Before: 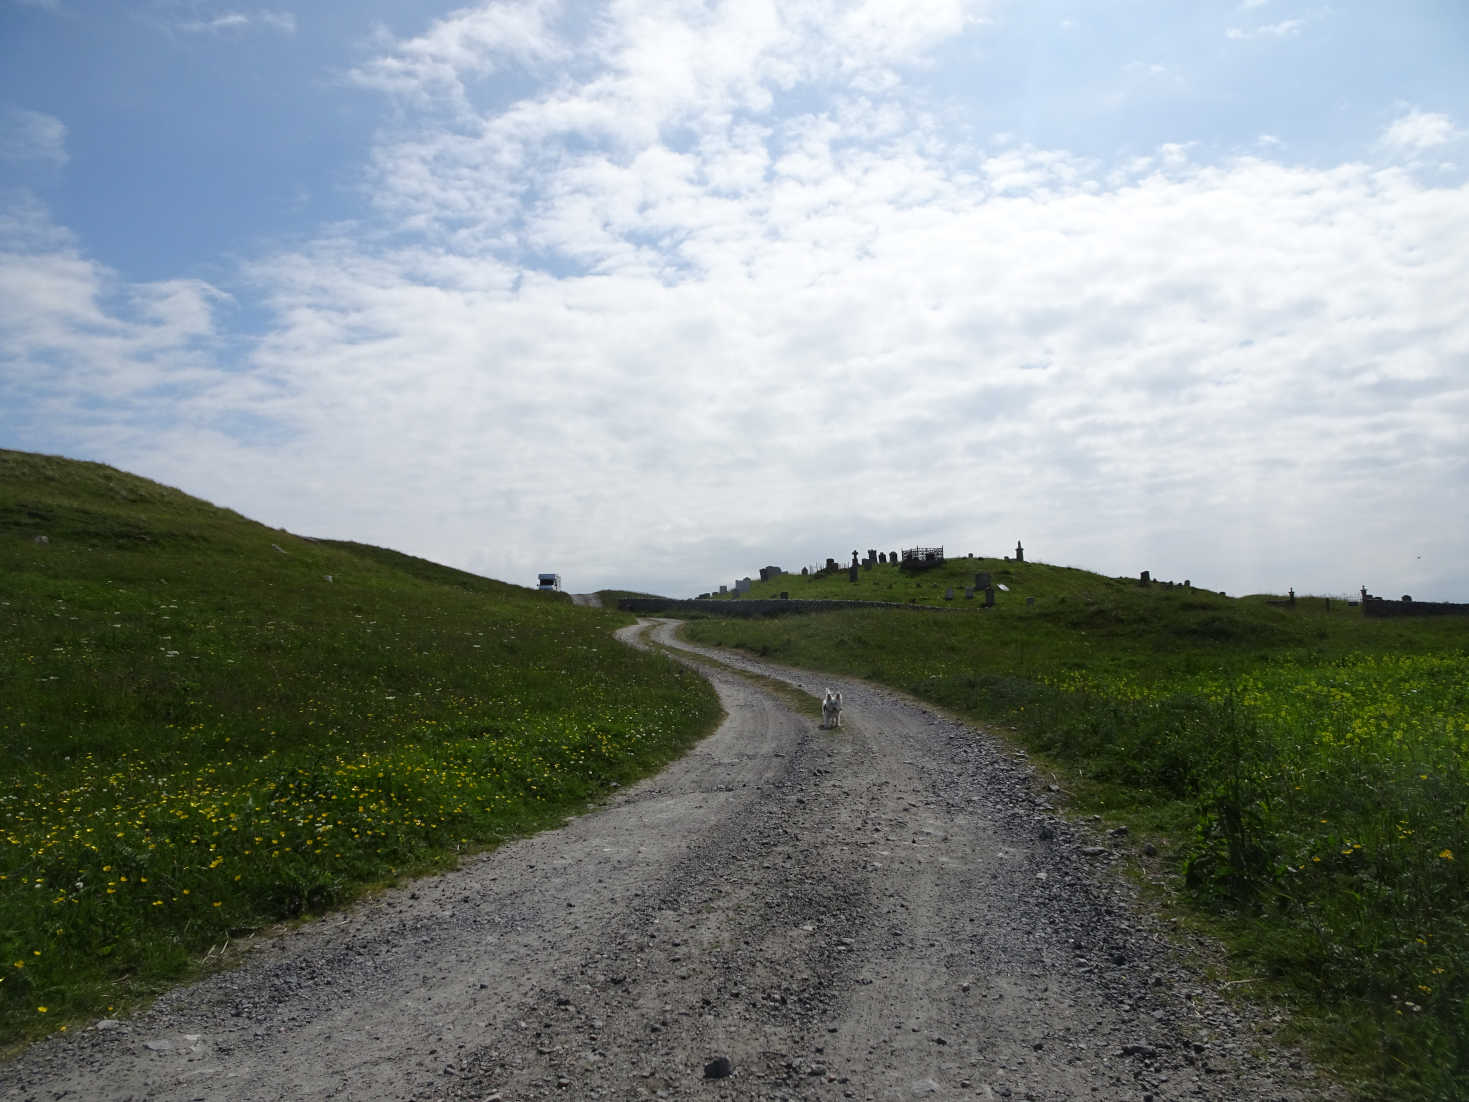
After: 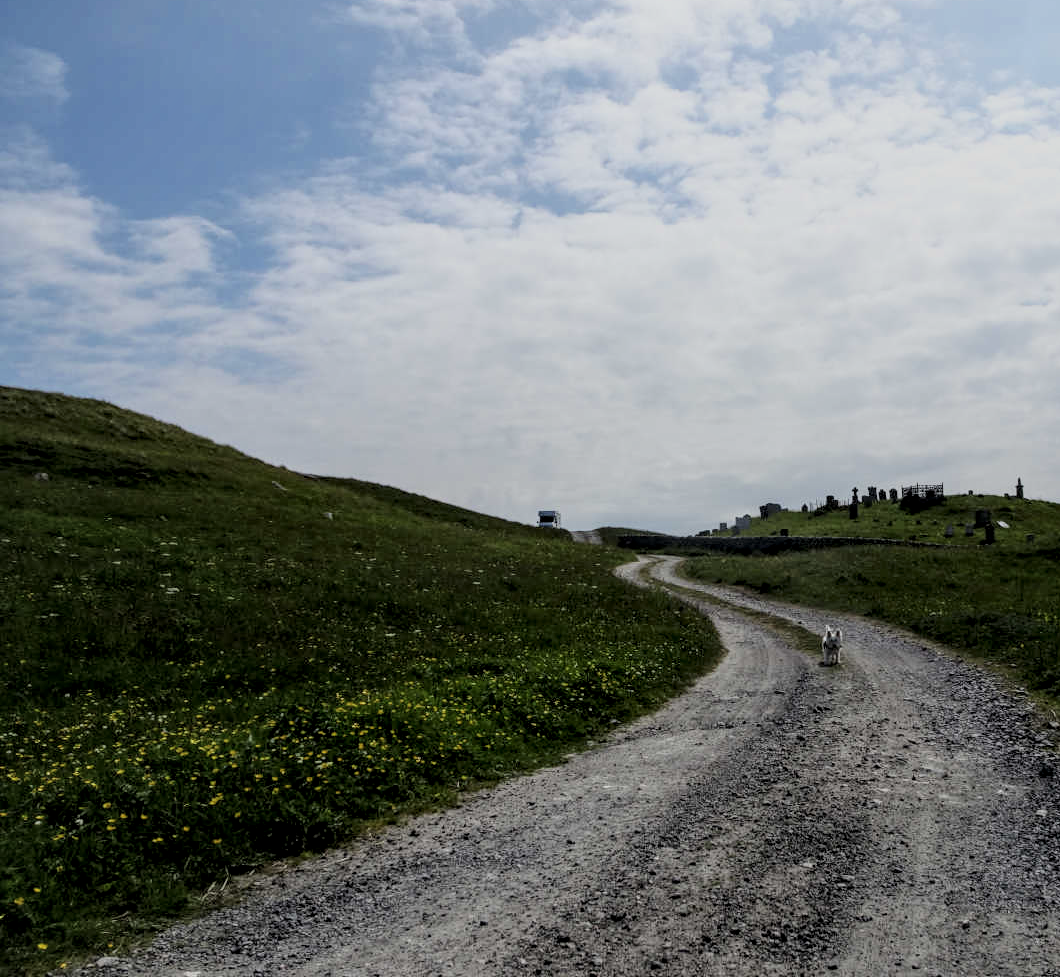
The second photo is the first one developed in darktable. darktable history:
filmic rgb: black relative exposure -7.65 EV, white relative exposure 4.56 EV, hardness 3.61, contrast 1.057, color science v6 (2022)
crop: top 5.743%, right 27.84%, bottom 5.532%
local contrast: highlights 26%, detail 150%
